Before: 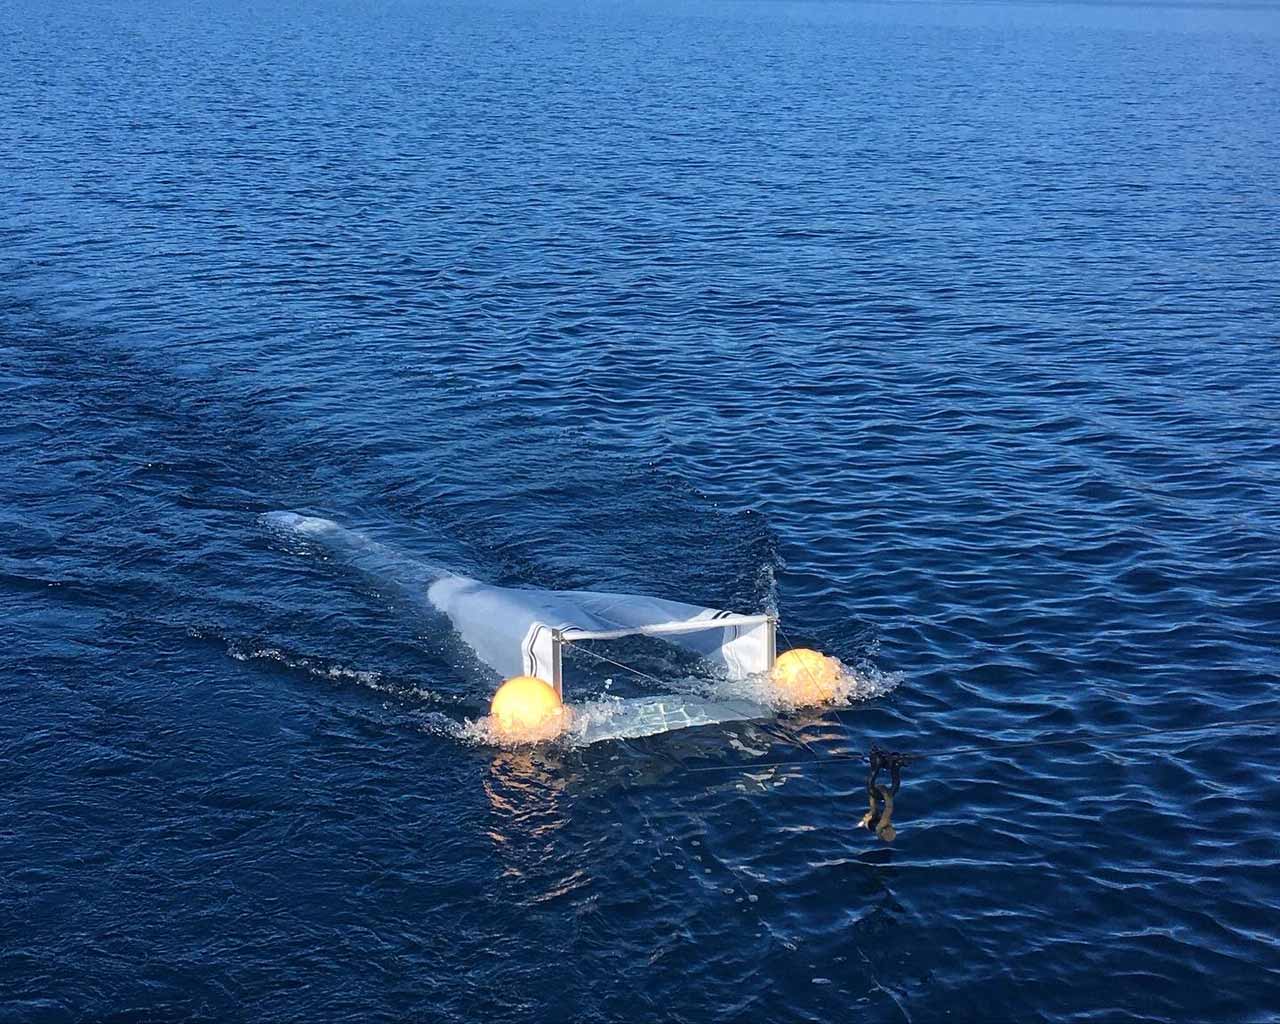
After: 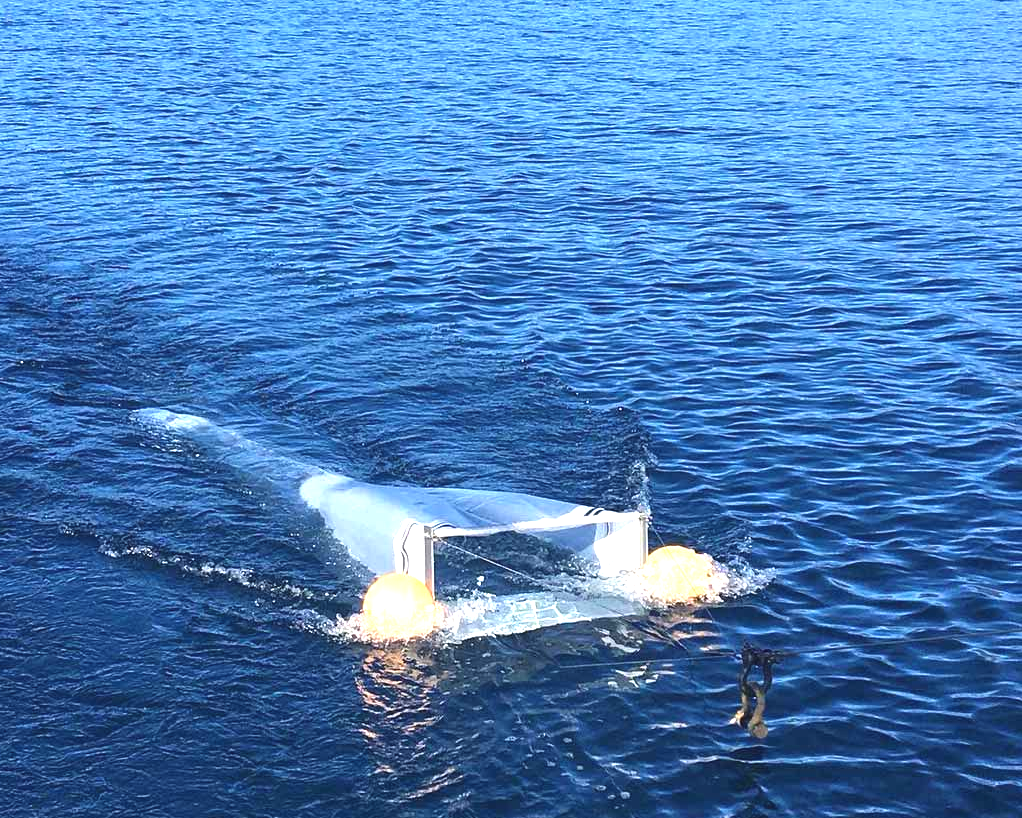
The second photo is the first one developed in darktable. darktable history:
crop and rotate: left 10.071%, top 10.071%, right 10.02%, bottom 10.02%
exposure: black level correction -0.002, exposure 1.115 EV, compensate highlight preservation false
